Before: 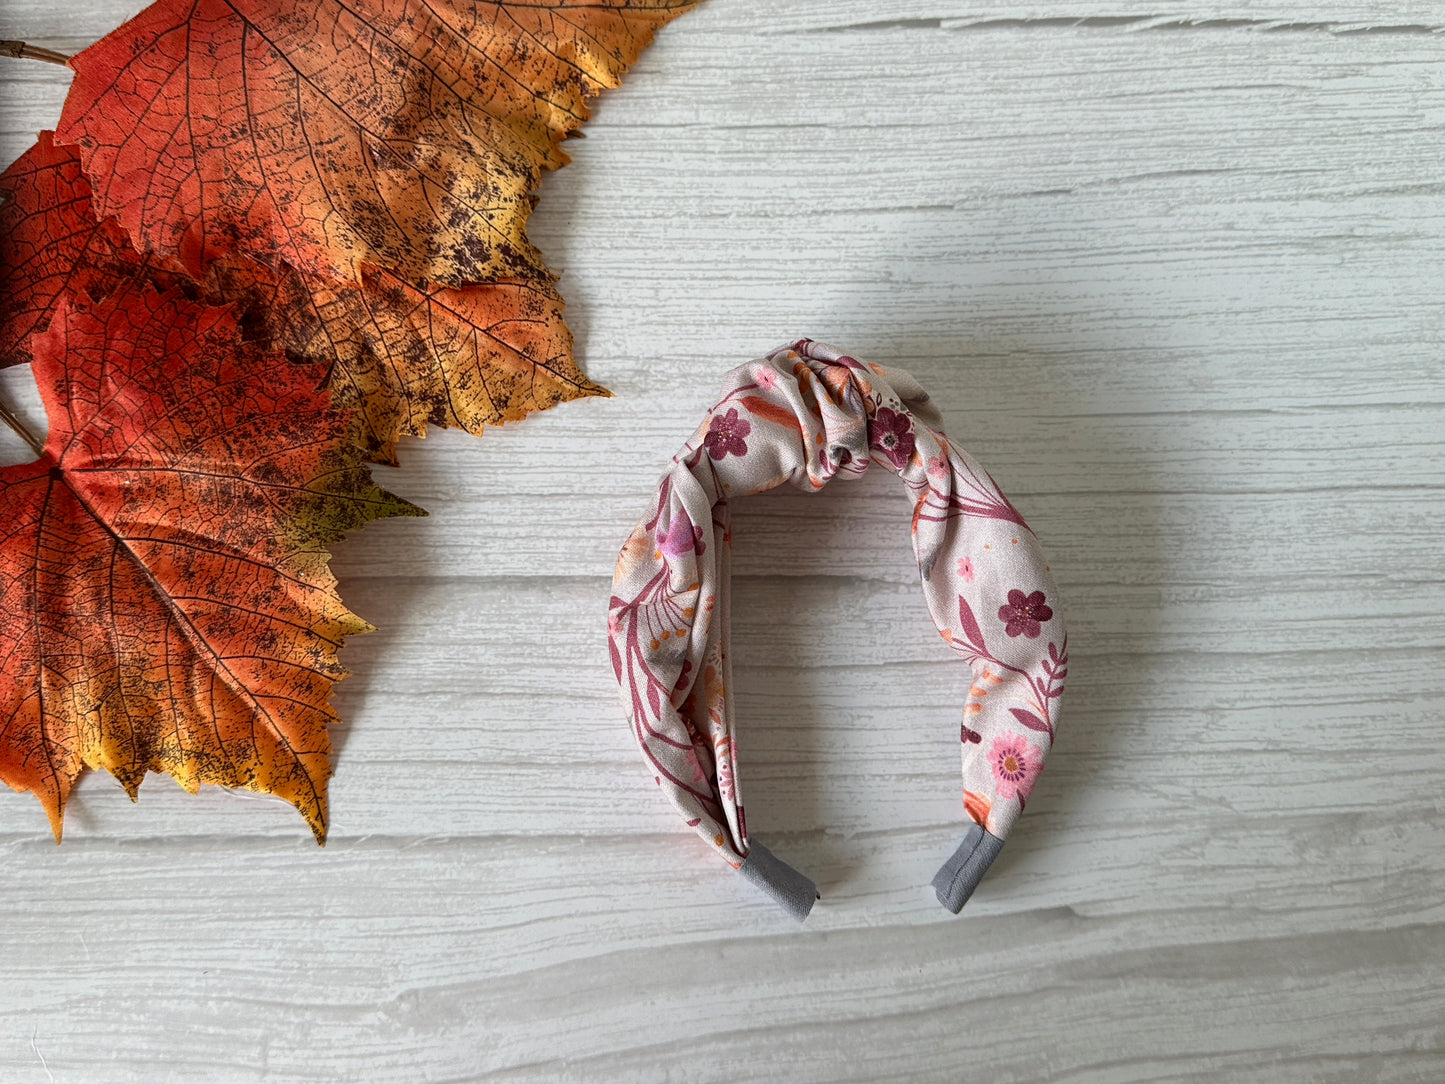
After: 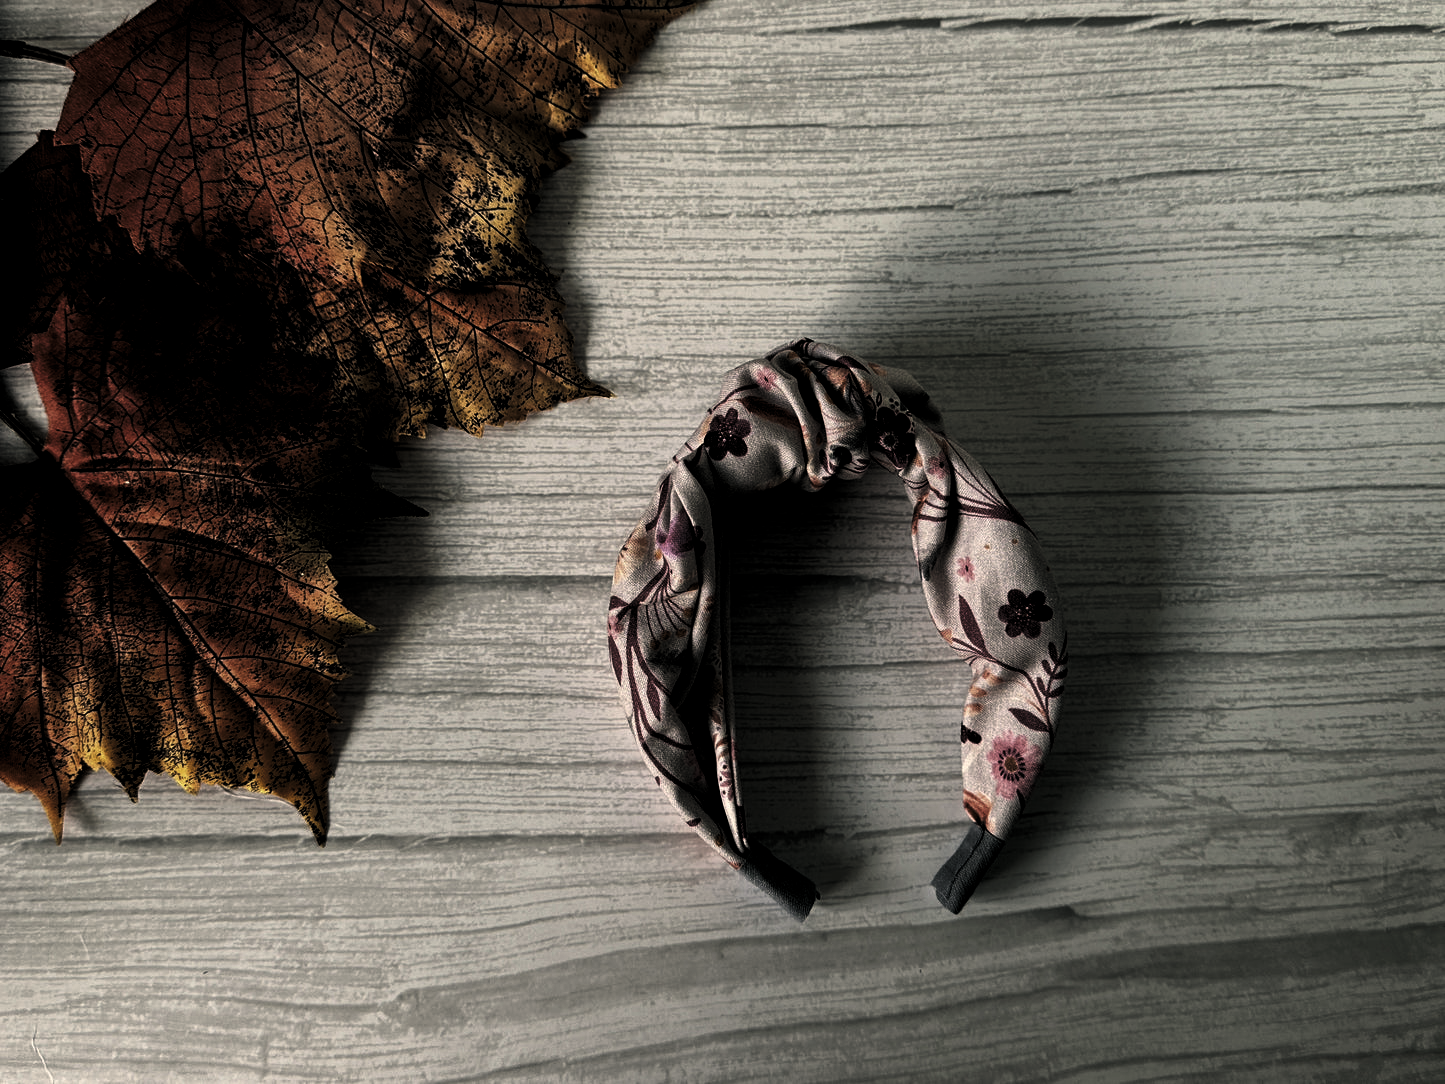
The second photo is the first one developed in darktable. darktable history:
levels: mode automatic, black 8.58%, gray 59.42%, levels [0, 0.445, 1]
color balance: lift [1.005, 0.99, 1.007, 1.01], gamma [1, 0.979, 1.011, 1.021], gain [0.923, 1.098, 1.025, 0.902], input saturation 90.45%, contrast 7.73%, output saturation 105.91%
